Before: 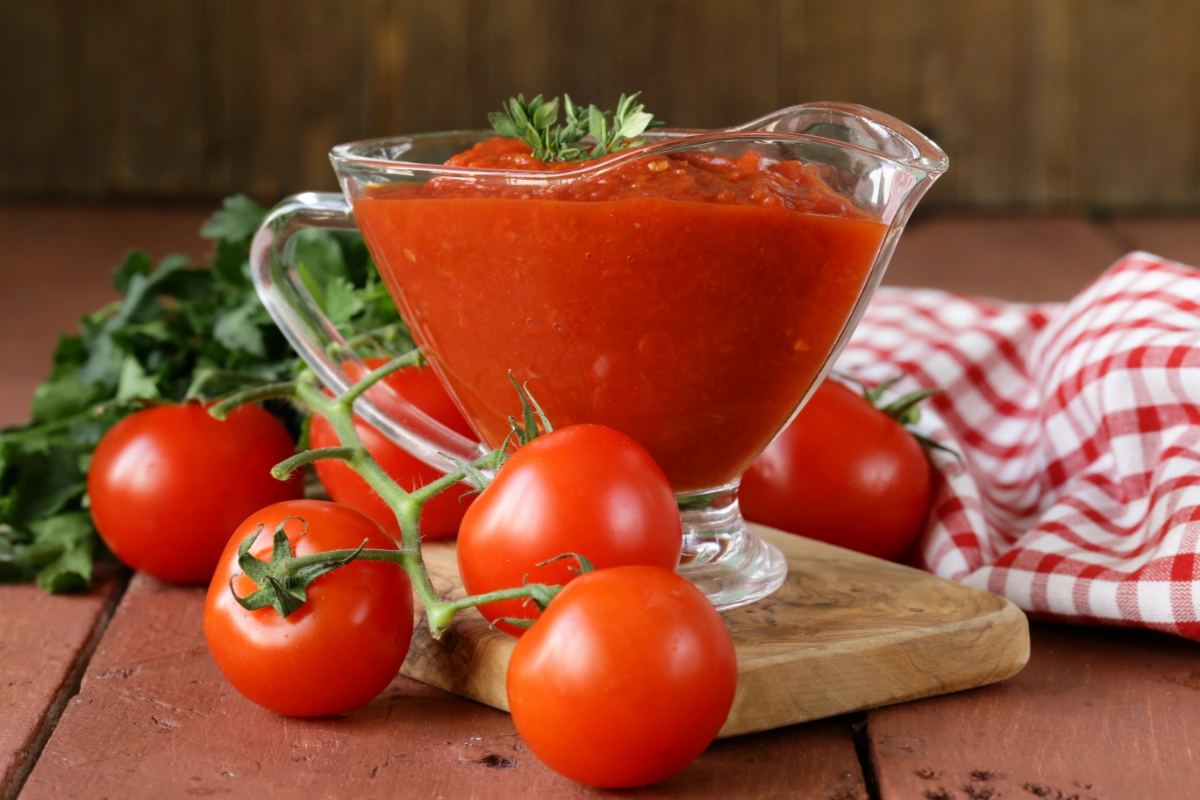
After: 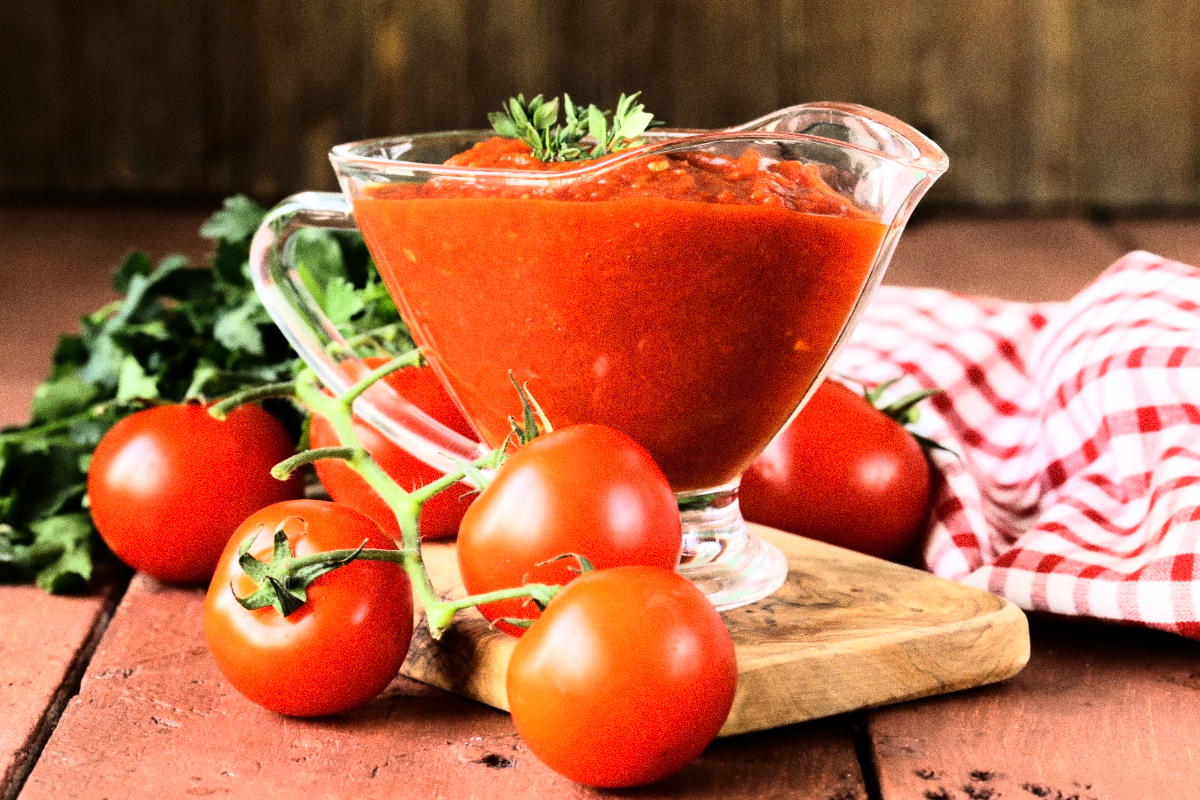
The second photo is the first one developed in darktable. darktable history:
rgb curve: curves: ch0 [(0, 0) (0.21, 0.15) (0.24, 0.21) (0.5, 0.75) (0.75, 0.96) (0.89, 0.99) (1, 1)]; ch1 [(0, 0.02) (0.21, 0.13) (0.25, 0.2) (0.5, 0.67) (0.75, 0.9) (0.89, 0.97) (1, 1)]; ch2 [(0, 0.02) (0.21, 0.13) (0.25, 0.2) (0.5, 0.67) (0.75, 0.9) (0.89, 0.97) (1, 1)], compensate middle gray true
grain: coarseness 0.09 ISO, strength 40%
